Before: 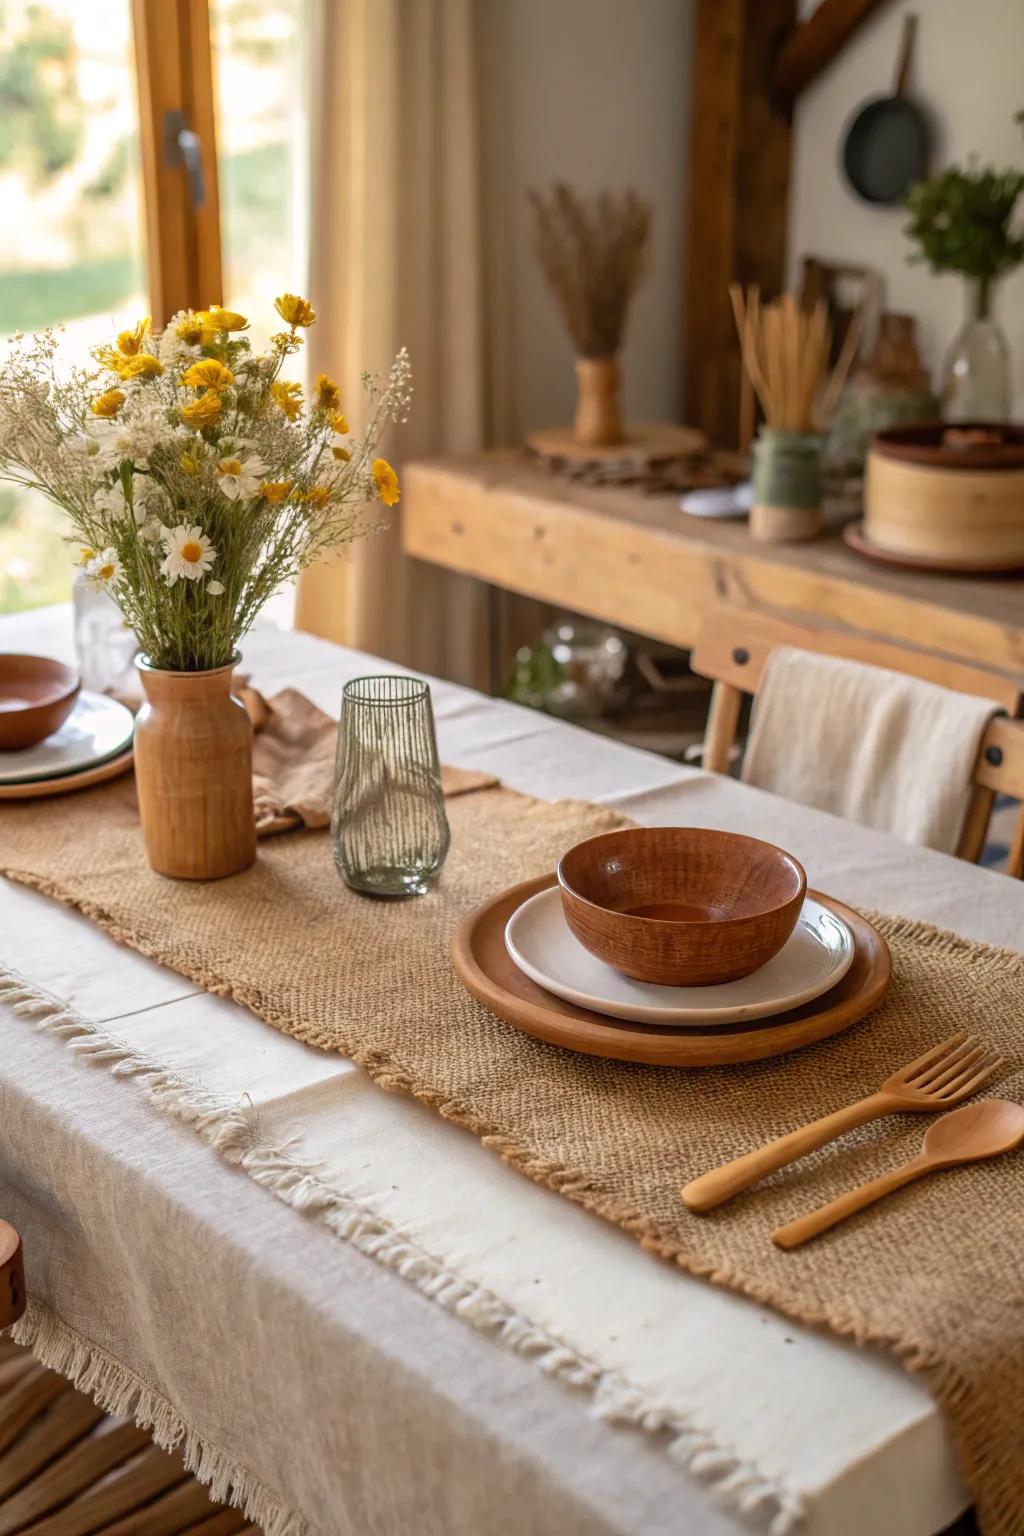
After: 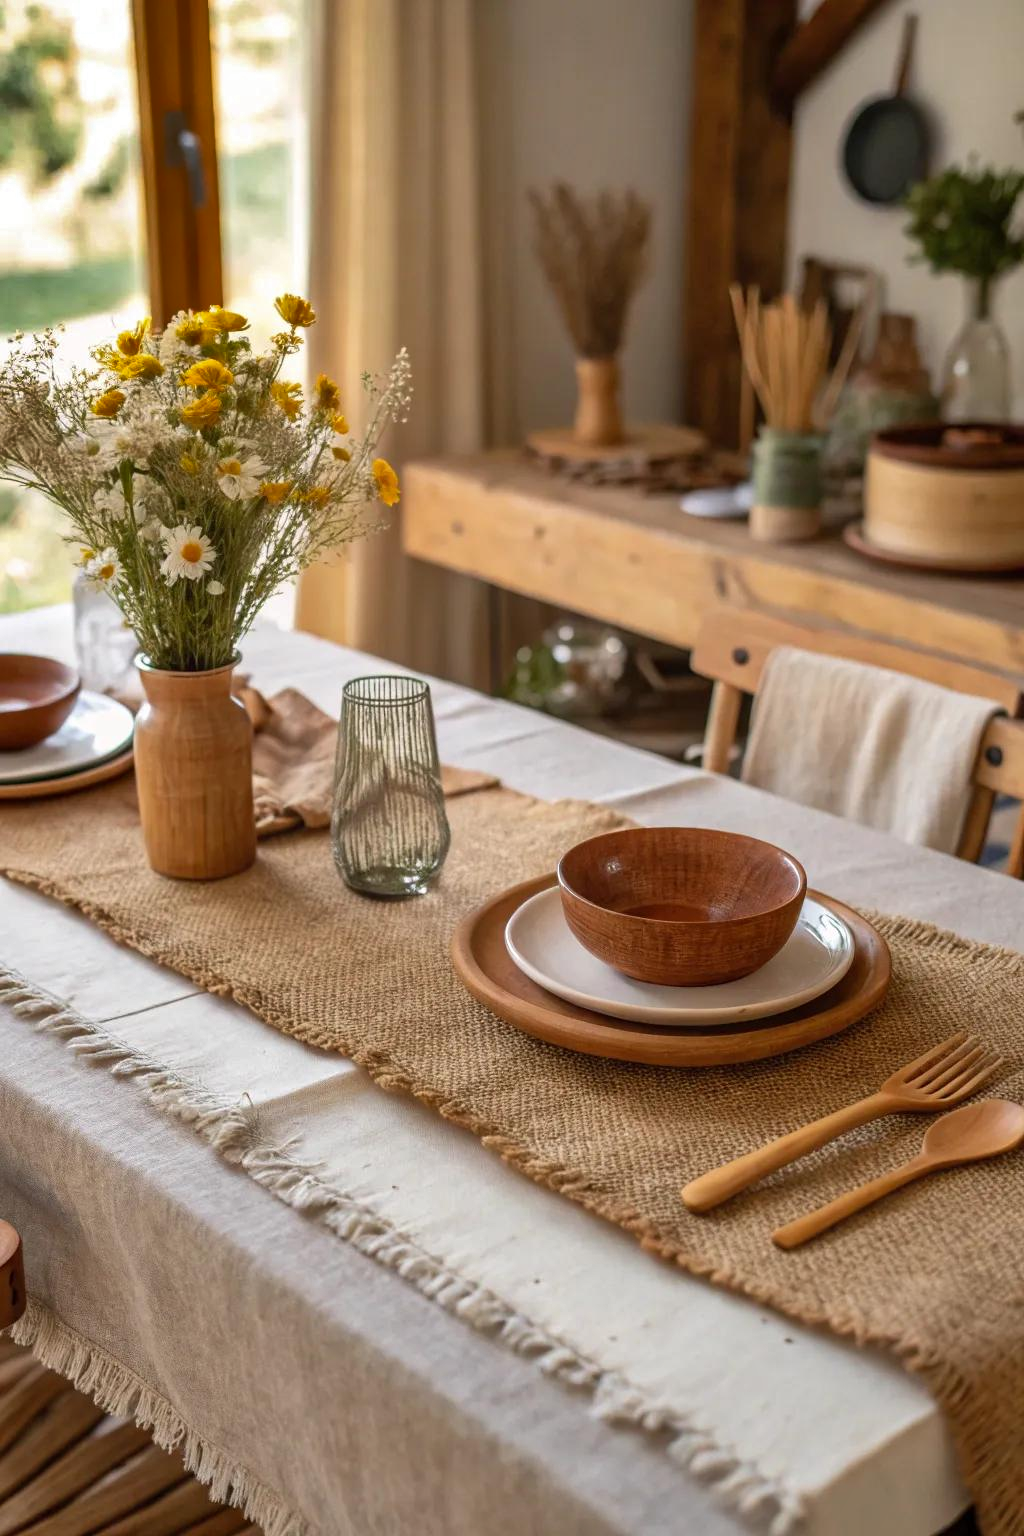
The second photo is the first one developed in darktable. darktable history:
shadows and highlights: radius 109.12, shadows 45.62, highlights -67.32, low approximation 0.01, soften with gaussian
